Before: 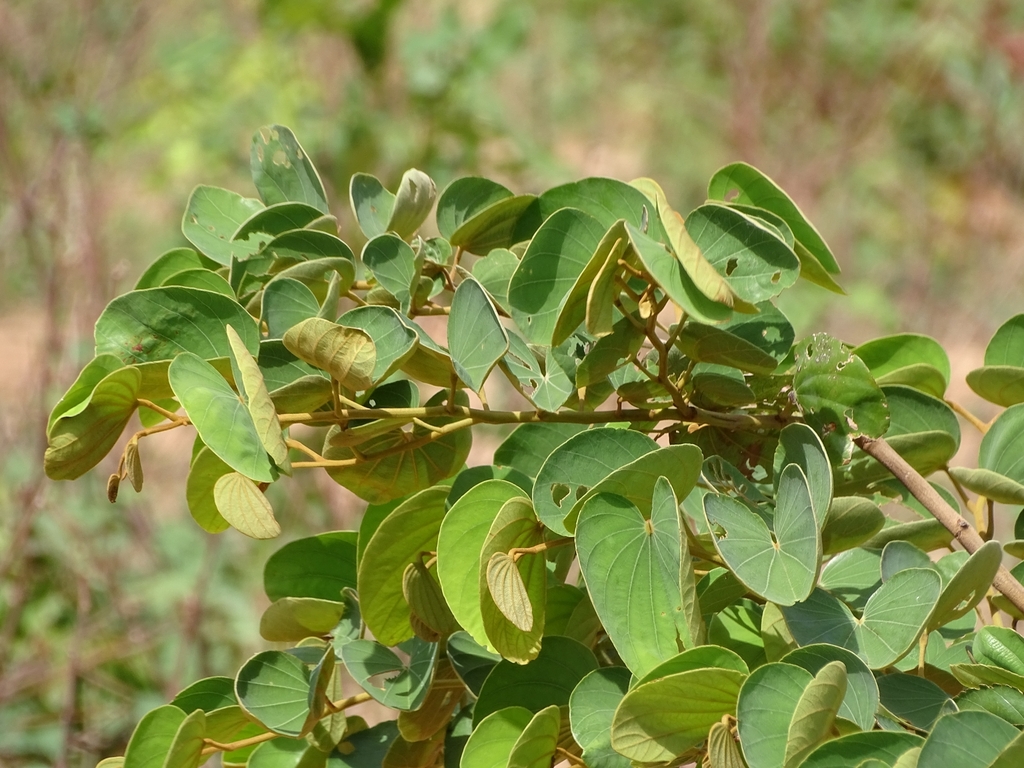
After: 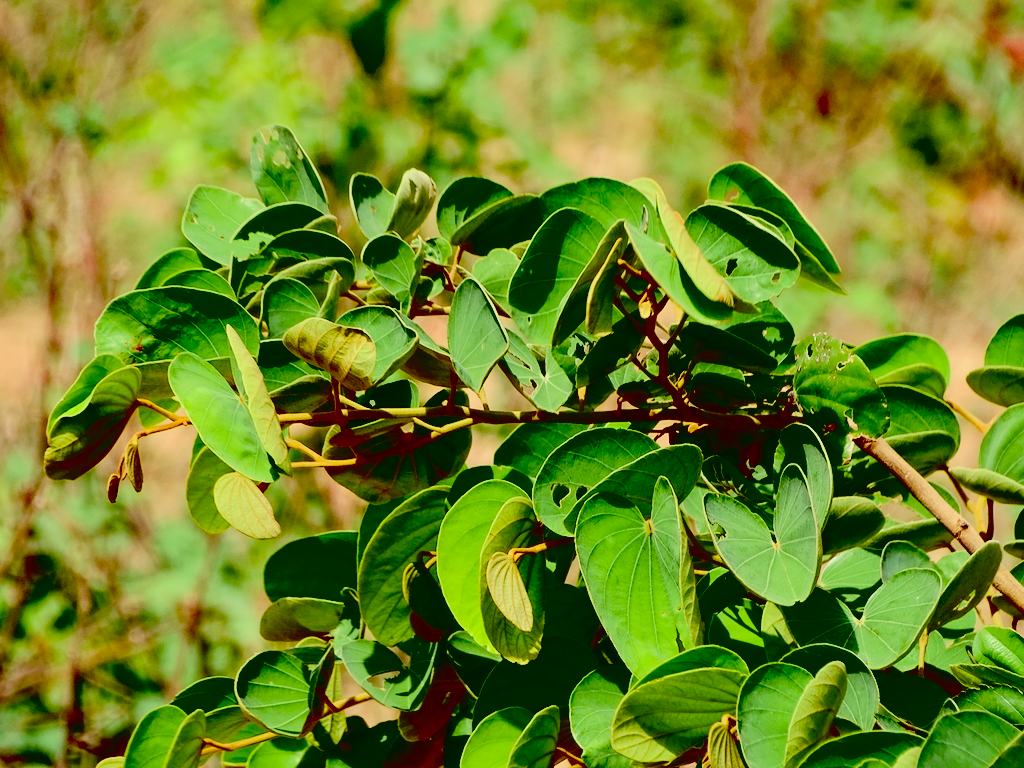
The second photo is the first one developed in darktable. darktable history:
tone curve: curves: ch0 [(0, 0.022) (0.114, 0.083) (0.281, 0.315) (0.447, 0.557) (0.588, 0.711) (0.786, 0.839) (0.999, 0.949)]; ch1 [(0, 0) (0.389, 0.352) (0.458, 0.433) (0.486, 0.474) (0.509, 0.505) (0.535, 0.53) (0.555, 0.557) (0.586, 0.622) (0.677, 0.724) (1, 1)]; ch2 [(0, 0) (0.369, 0.388) (0.449, 0.431) (0.501, 0.5) (0.528, 0.52) (0.561, 0.59) (0.697, 0.721) (1, 1)], color space Lab, independent channels
exposure: black level correction 0.099, exposure -0.084 EV, compensate highlight preservation false
